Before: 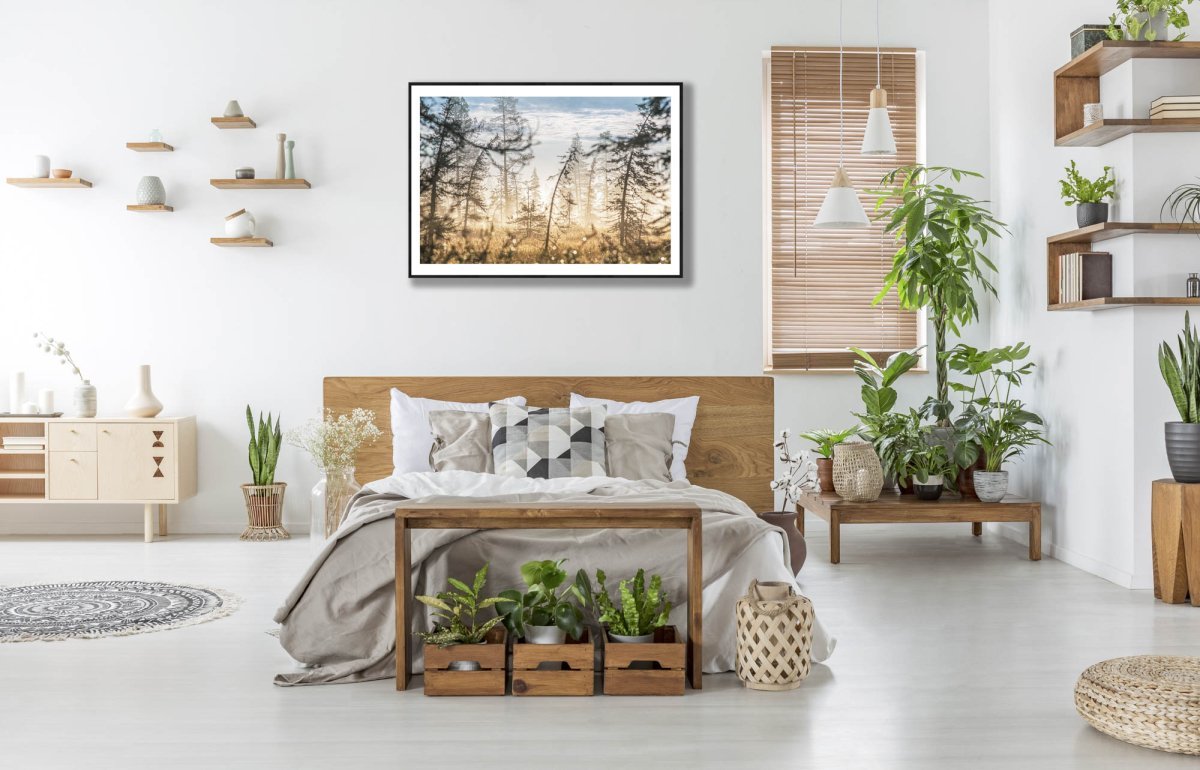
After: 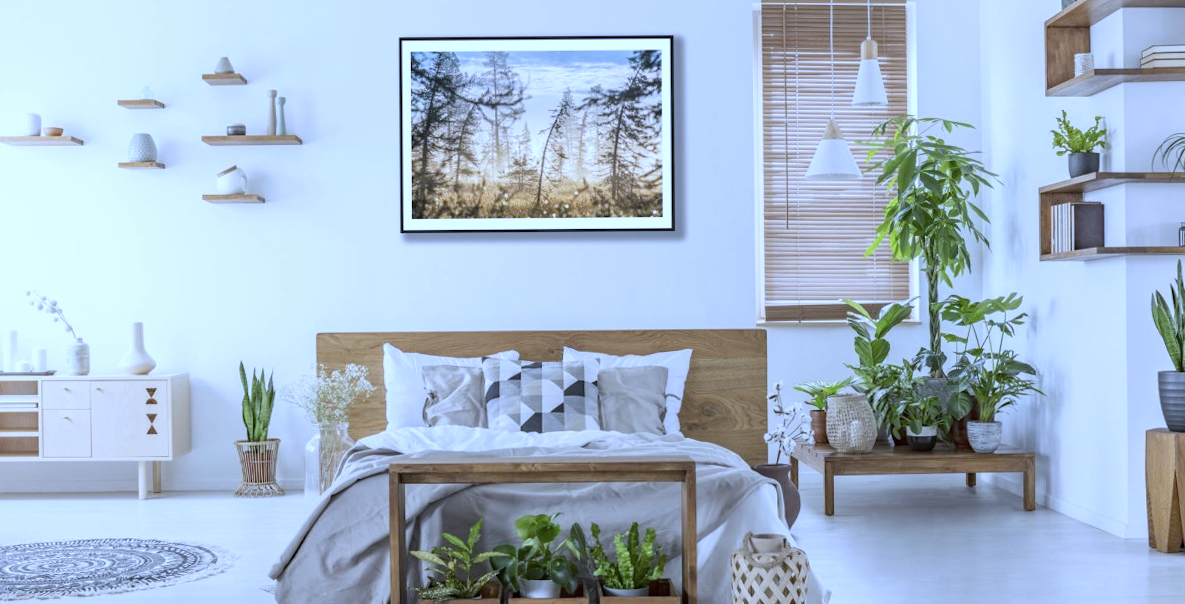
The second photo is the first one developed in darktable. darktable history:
crop and rotate: top 5.667%, bottom 14.937%
white balance: red 0.871, blue 1.249
rotate and perspective: rotation -0.45°, automatic cropping original format, crop left 0.008, crop right 0.992, crop top 0.012, crop bottom 0.988
